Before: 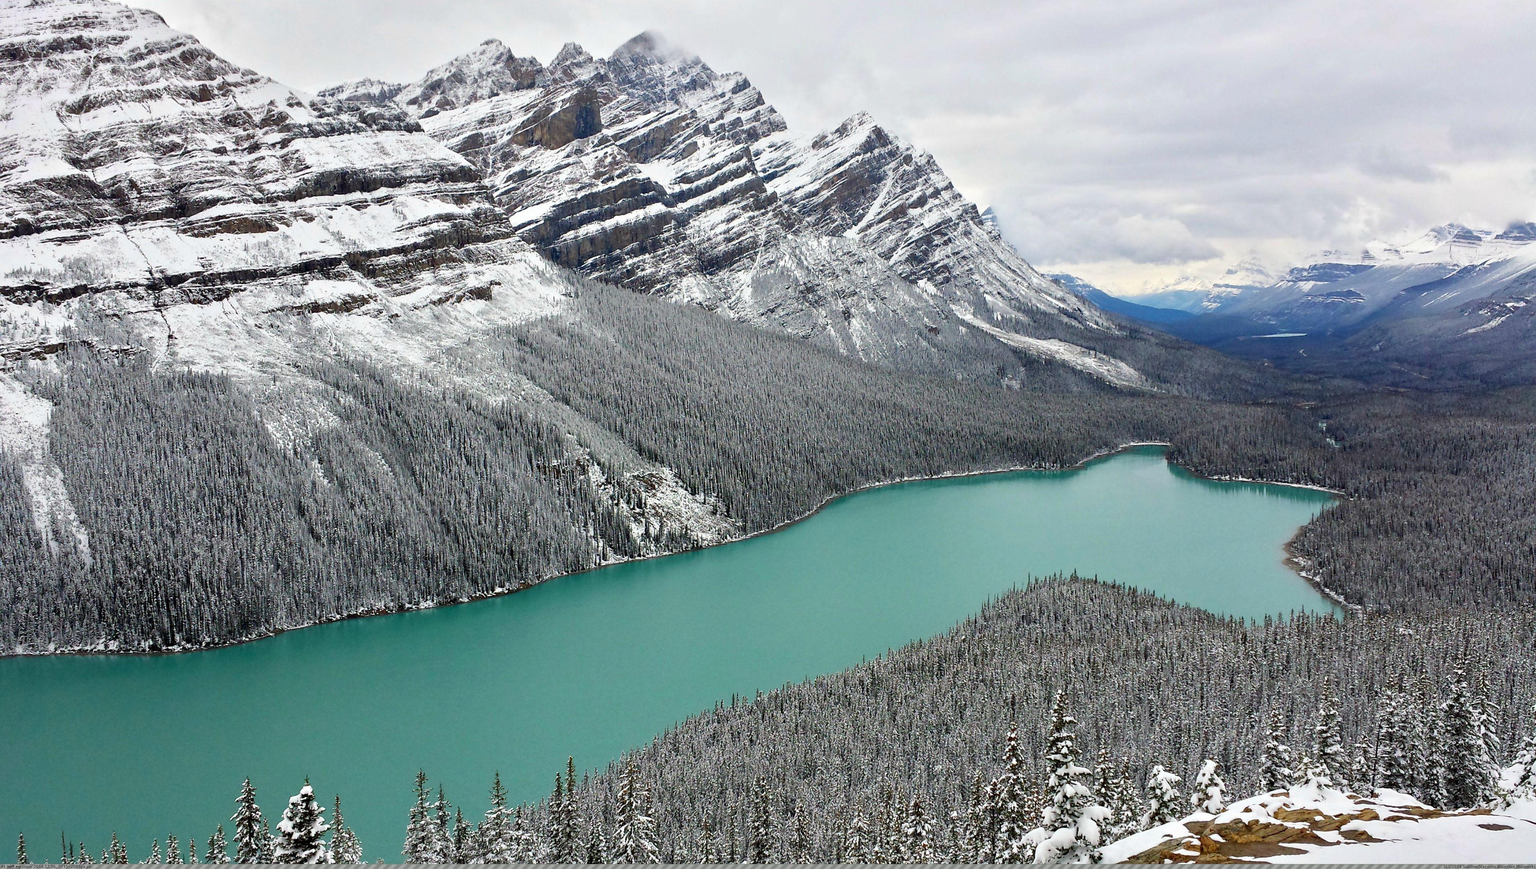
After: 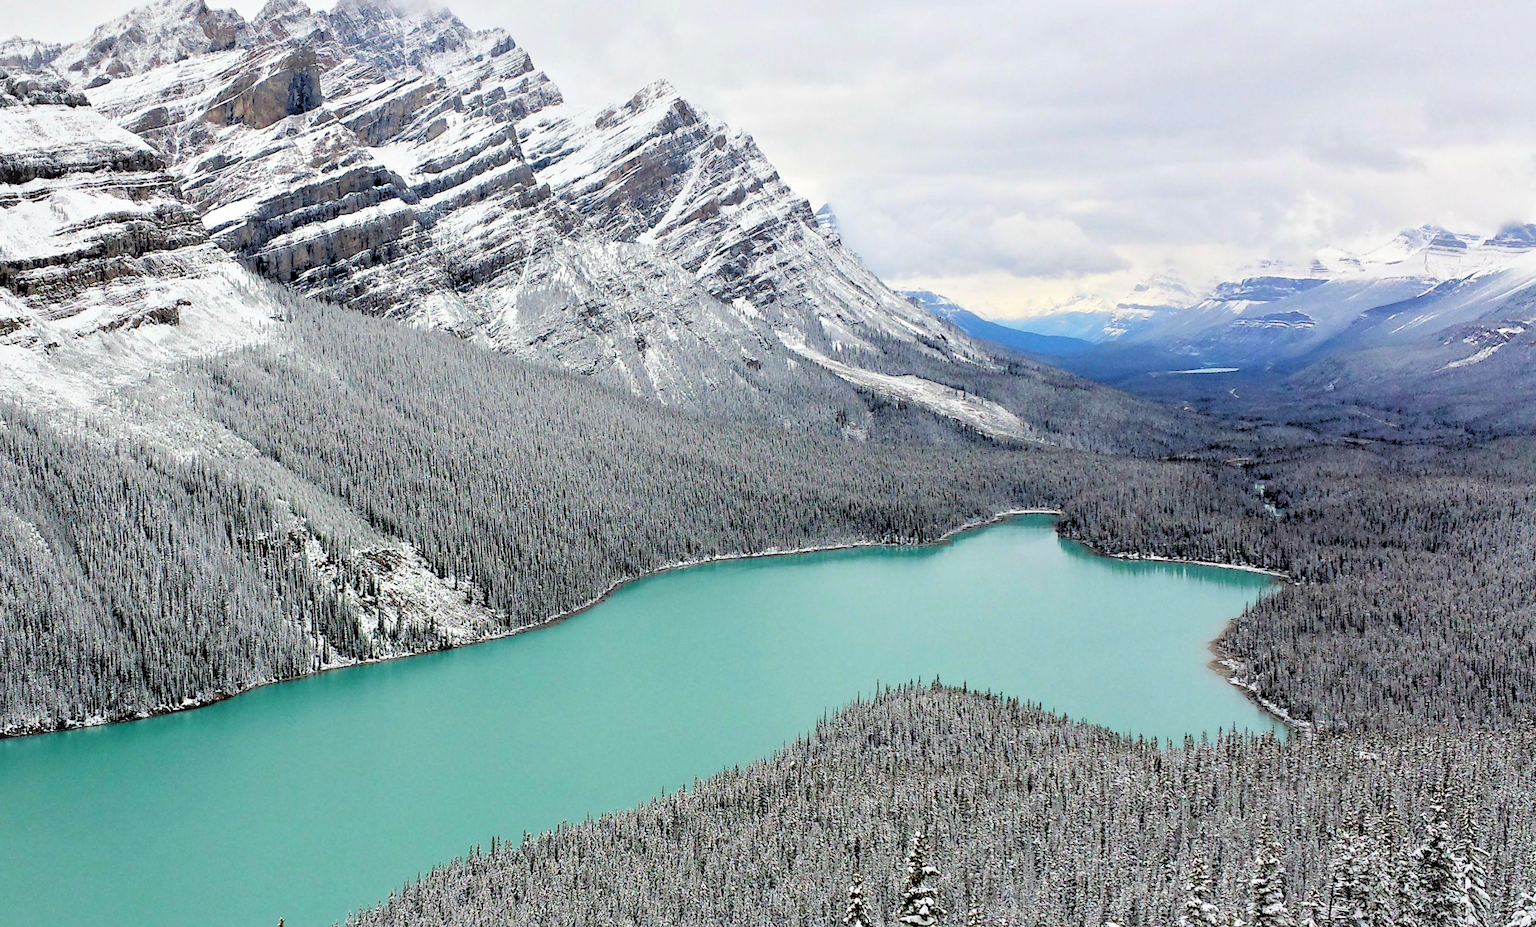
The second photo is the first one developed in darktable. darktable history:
crop: left 23.095%, top 5.827%, bottom 11.854%
rgb levels: levels [[0.027, 0.429, 0.996], [0, 0.5, 1], [0, 0.5, 1]]
vignetting: fall-off start 100%, brightness 0.05, saturation 0
